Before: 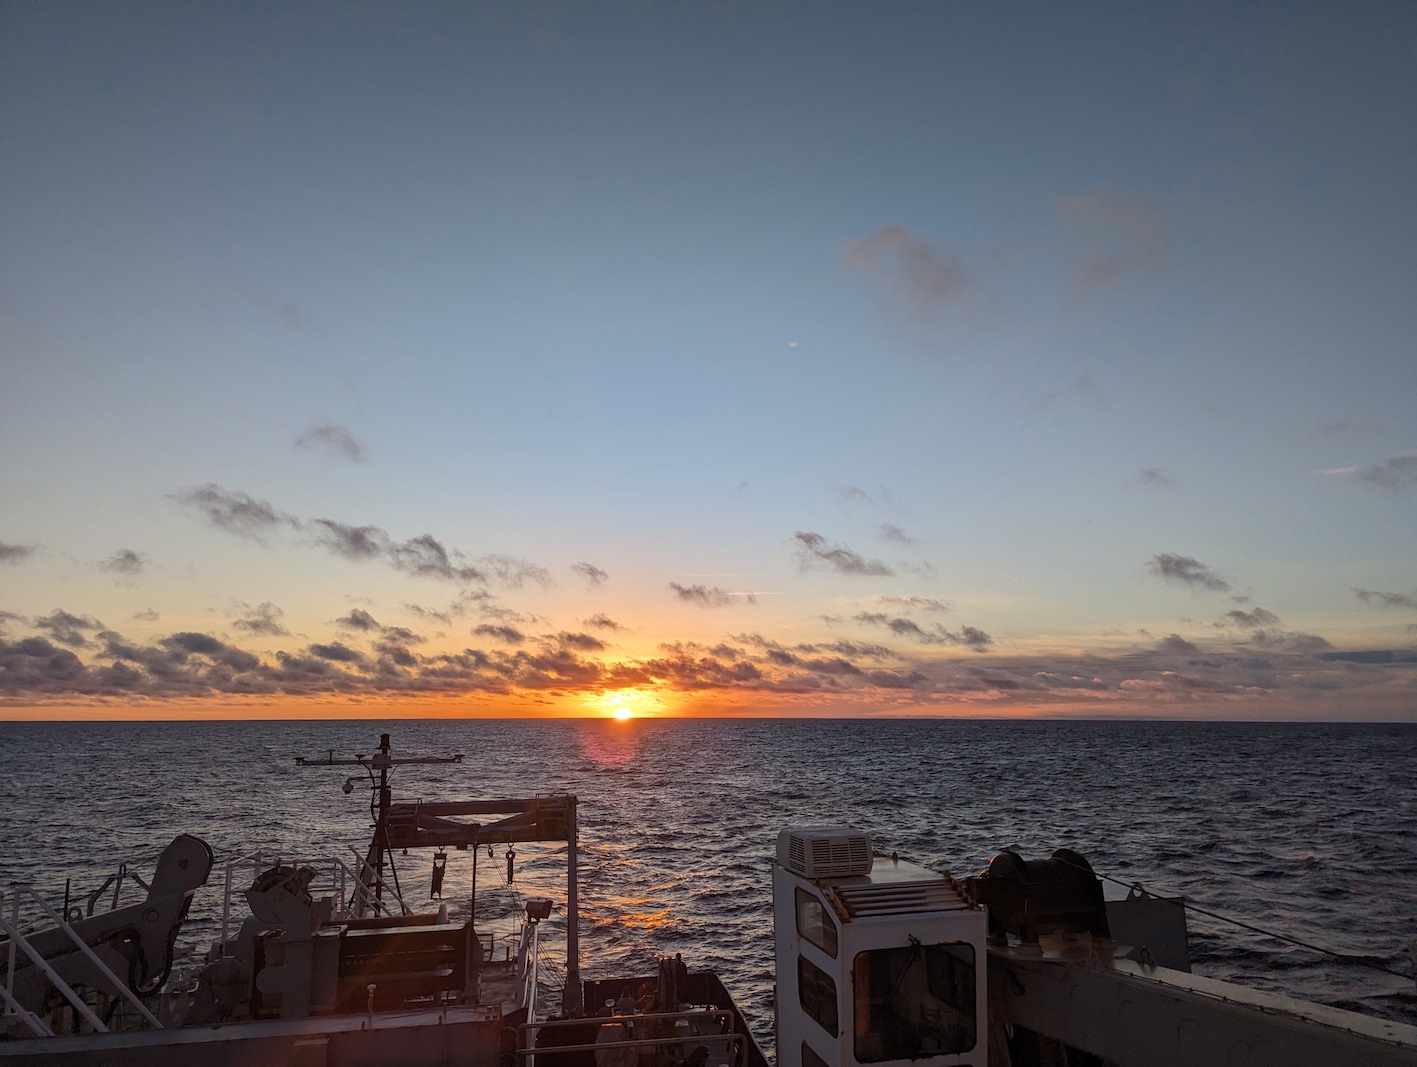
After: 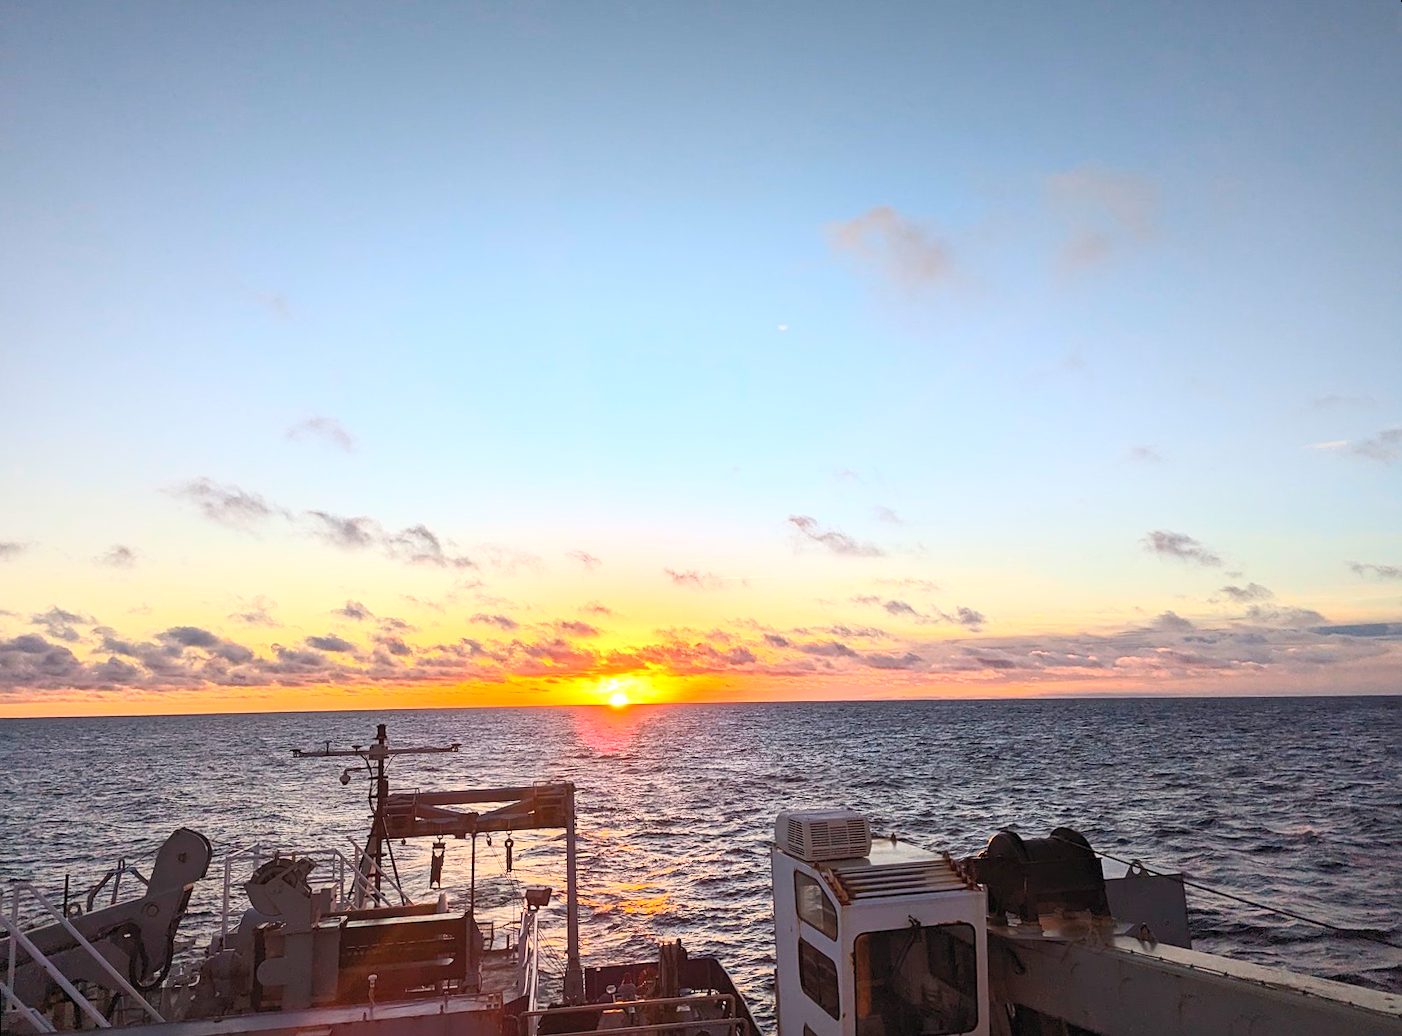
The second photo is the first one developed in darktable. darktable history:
sharpen: amount 0.2
rotate and perspective: rotation -1°, crop left 0.011, crop right 0.989, crop top 0.025, crop bottom 0.975
contrast brightness saturation: contrast 0.24, brightness 0.26, saturation 0.39
exposure: black level correction 0, exposure 0.7 EV, compensate exposure bias true, compensate highlight preservation false
